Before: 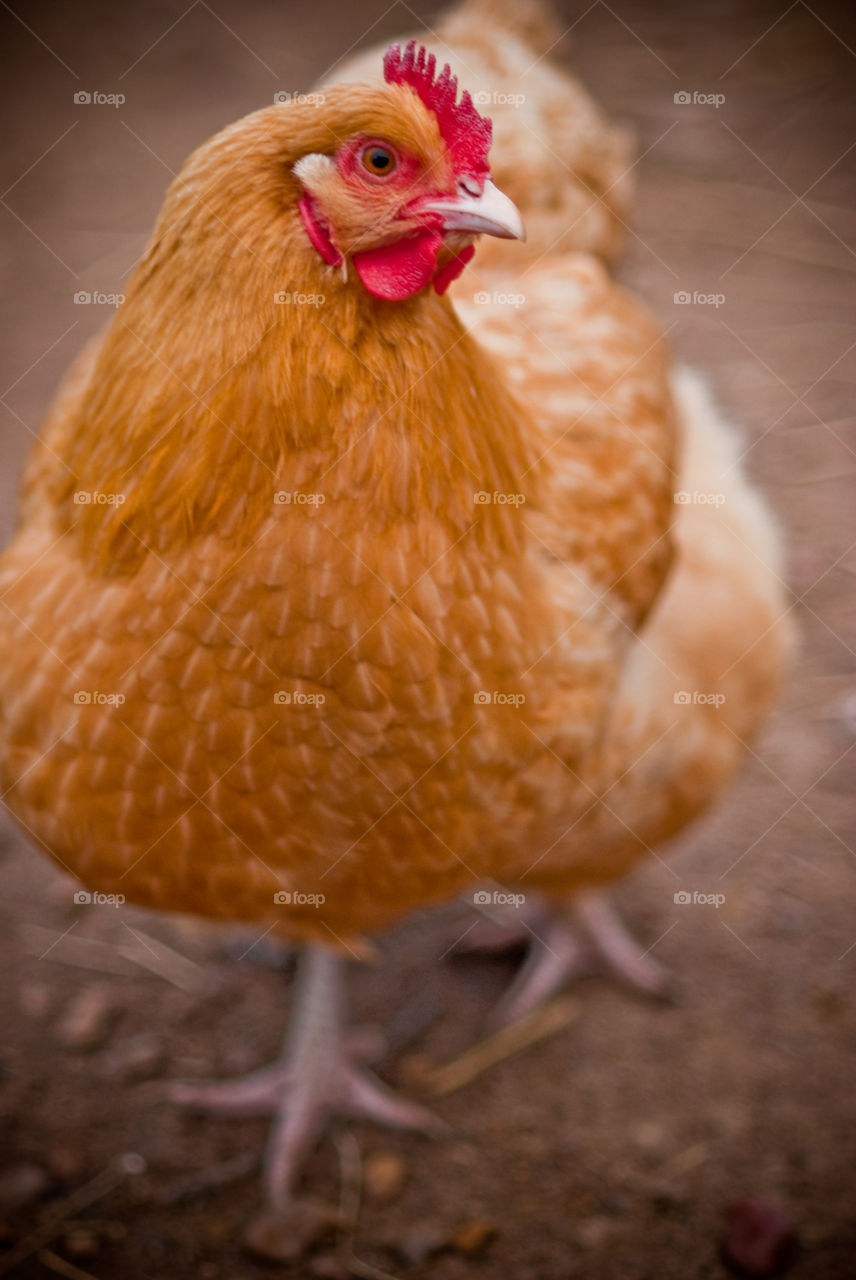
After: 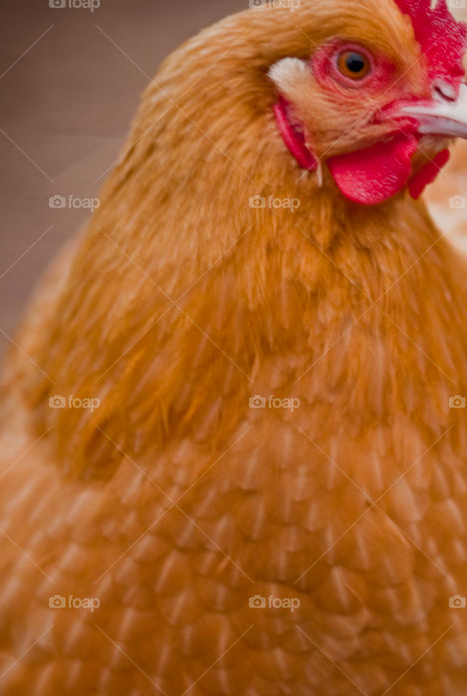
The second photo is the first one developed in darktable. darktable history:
crop and rotate: left 3.026%, top 7.534%, right 42.386%, bottom 38.016%
shadows and highlights: shadows 25.29, white point adjustment -3.03, highlights -29.7
